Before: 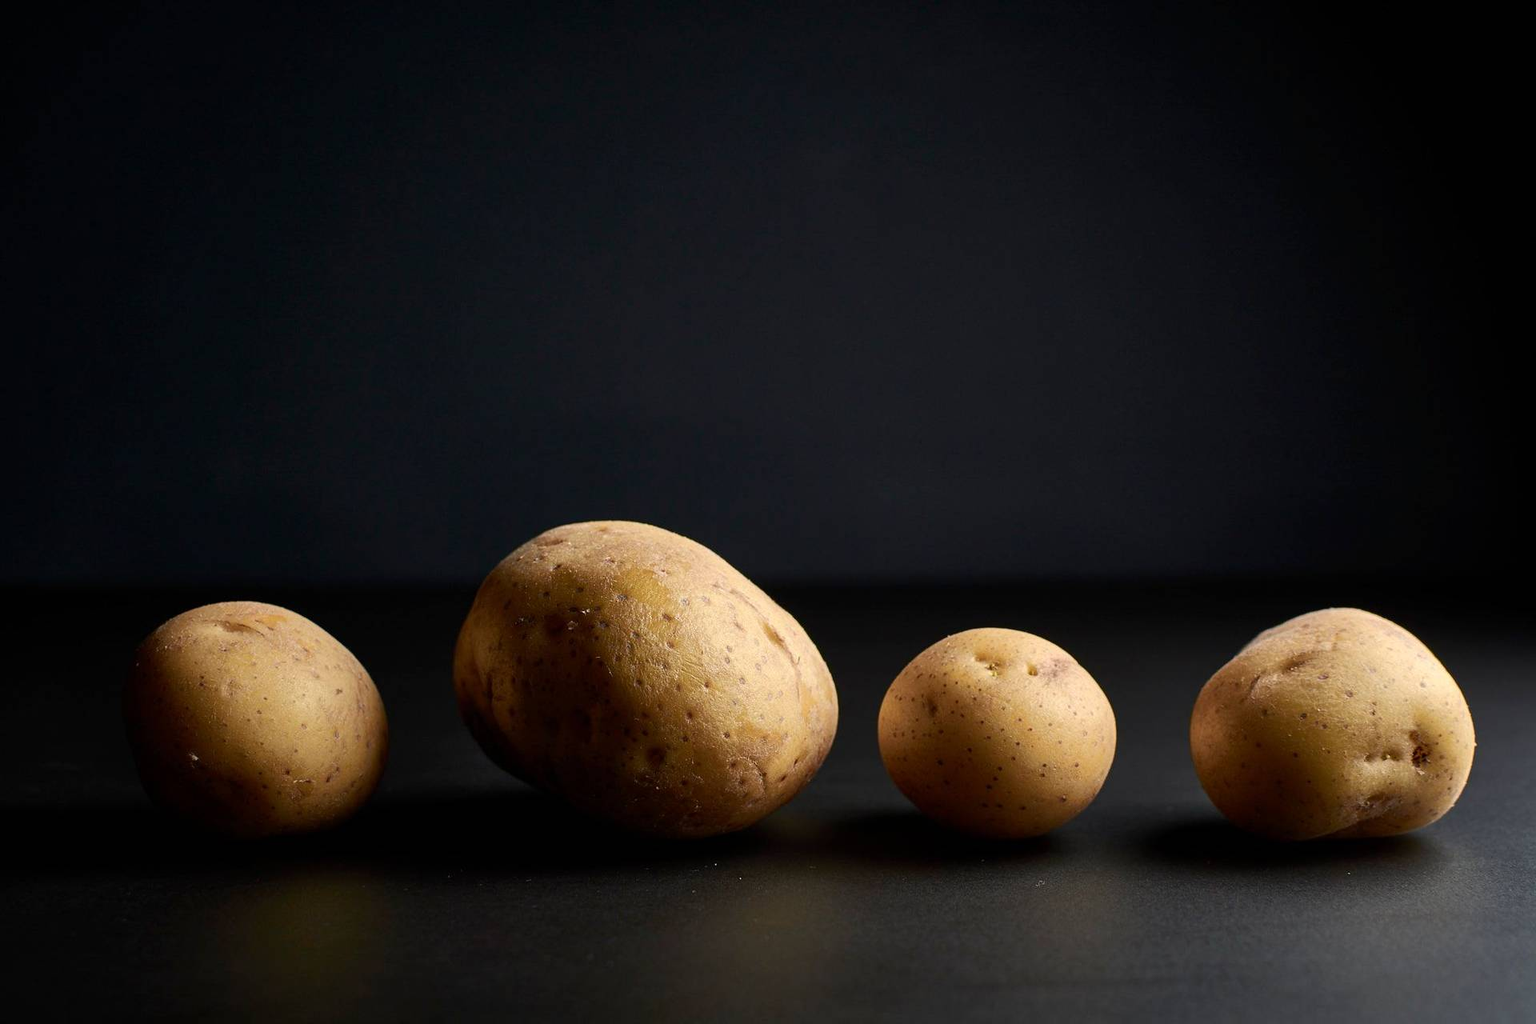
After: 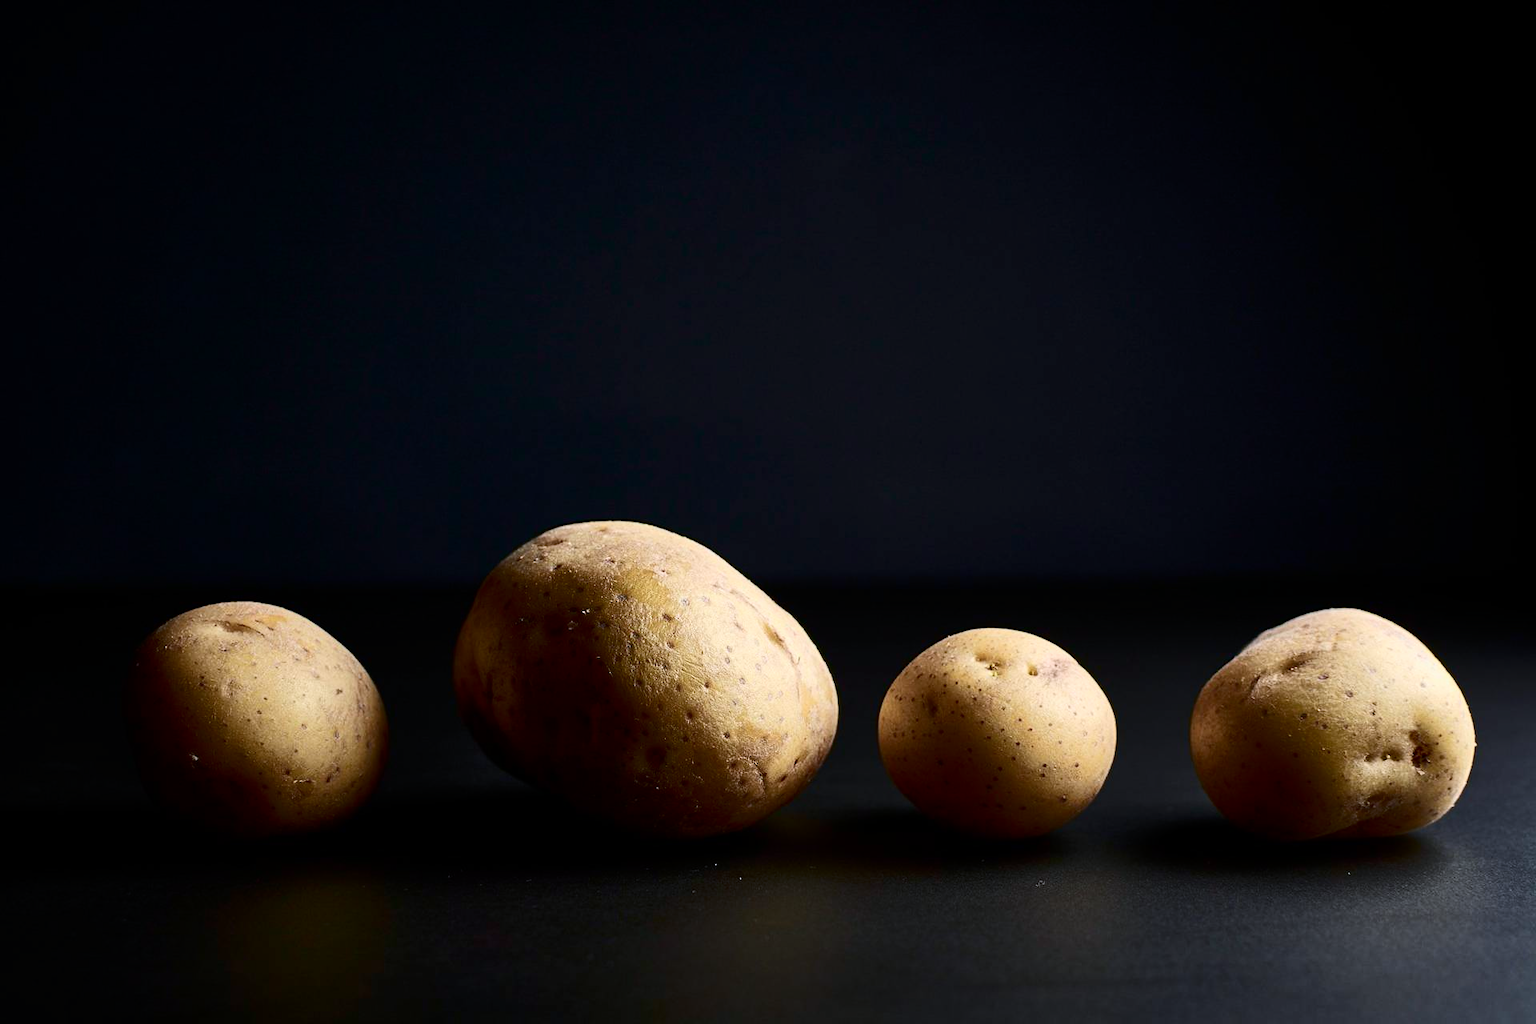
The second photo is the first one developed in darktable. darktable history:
white balance: red 0.954, blue 1.079
contrast brightness saturation: contrast 0.28
